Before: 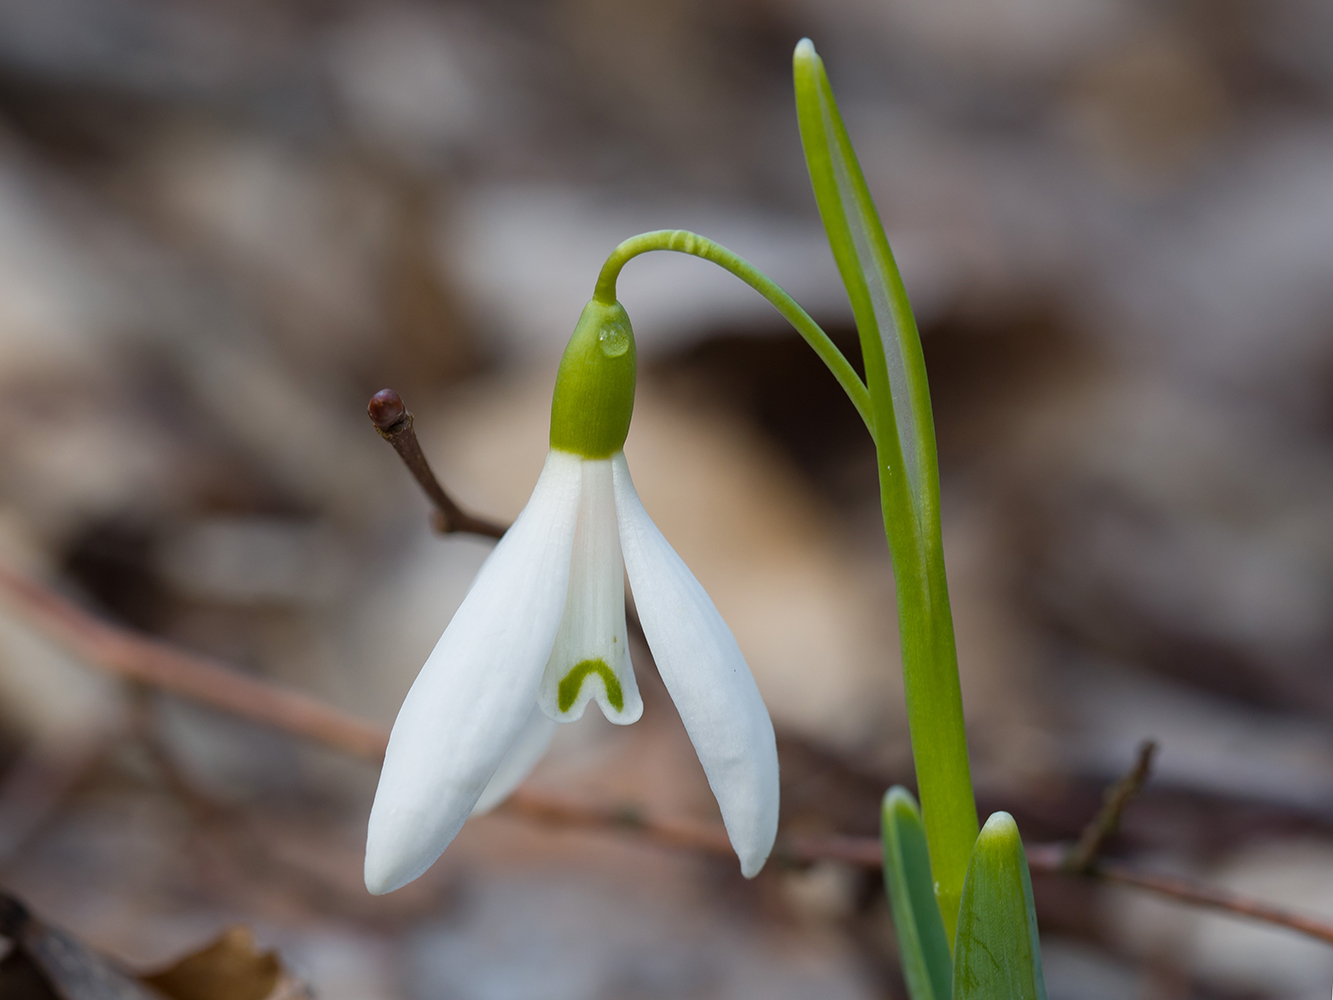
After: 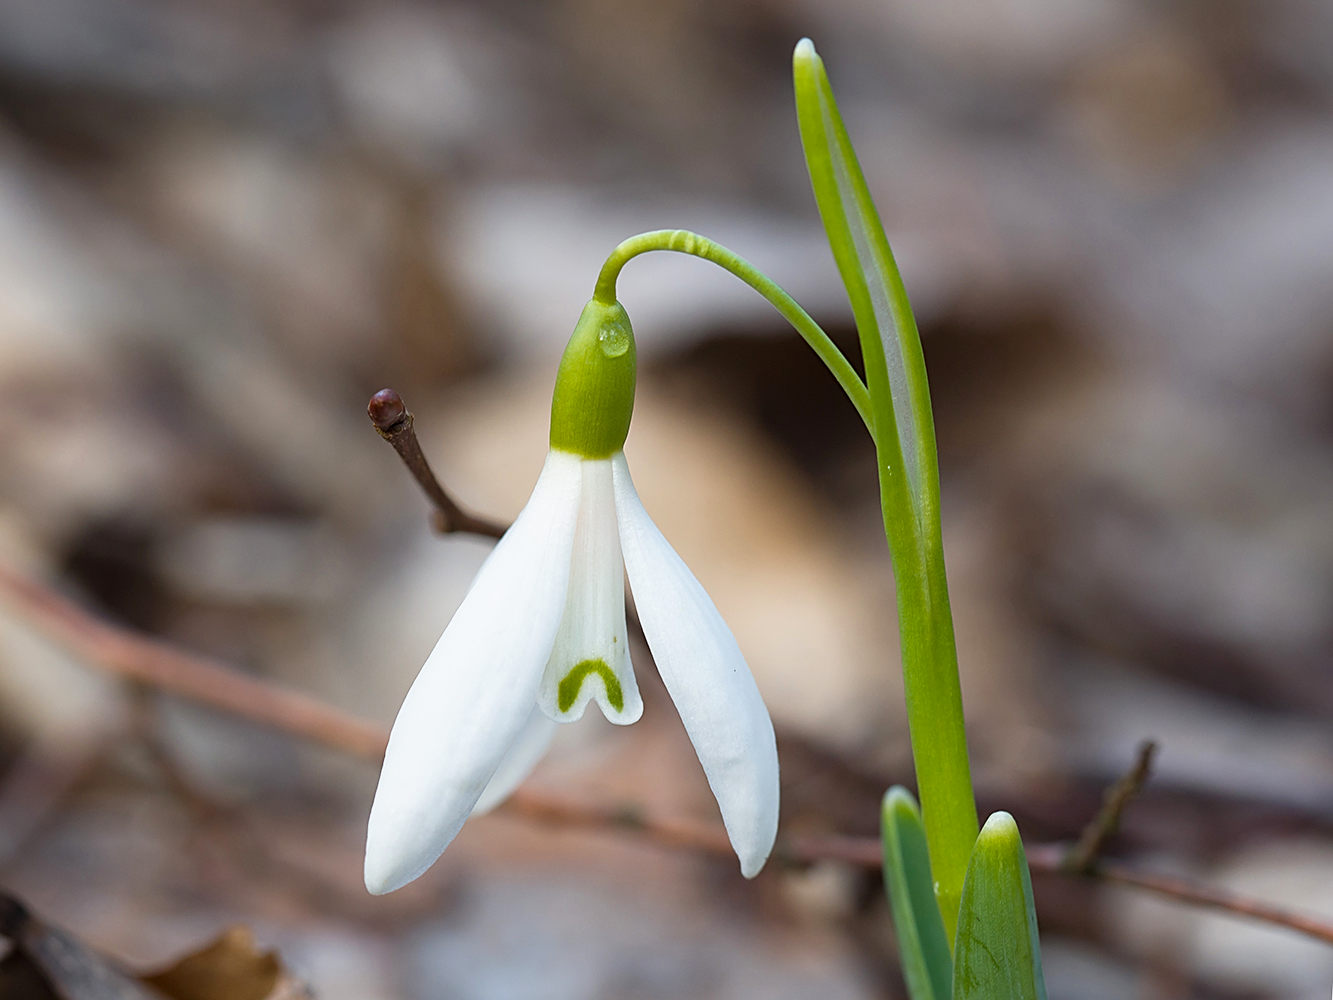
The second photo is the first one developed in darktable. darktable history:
sharpen: on, module defaults
base curve: curves: ch0 [(0, 0) (0.688, 0.865) (1, 1)], preserve colors none
